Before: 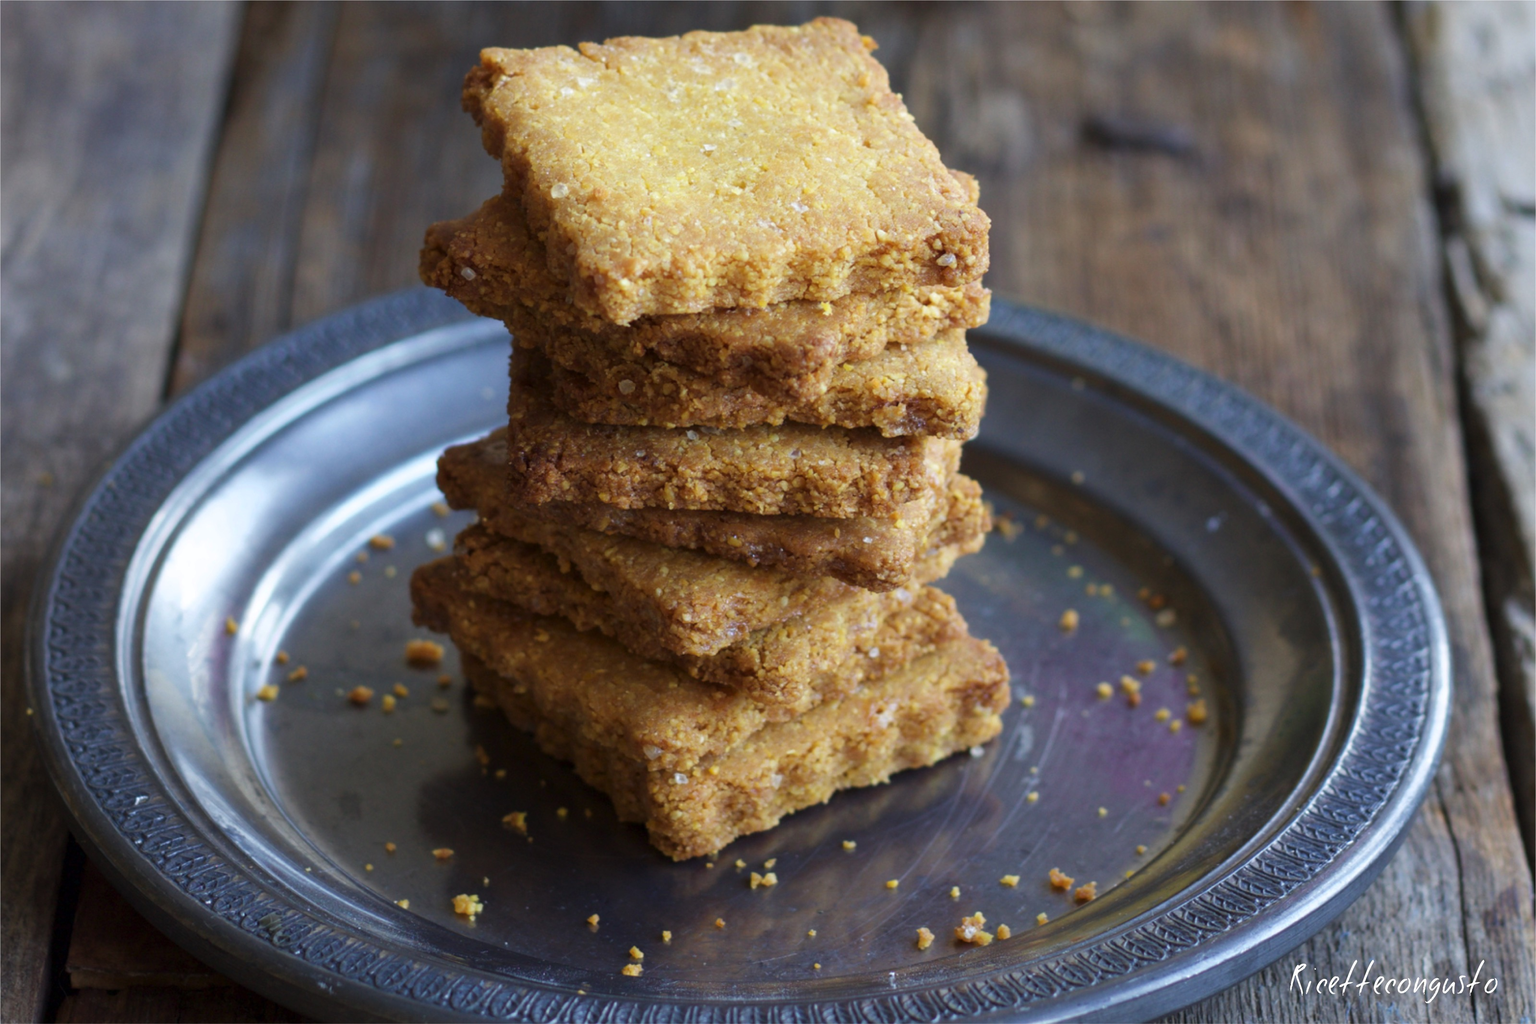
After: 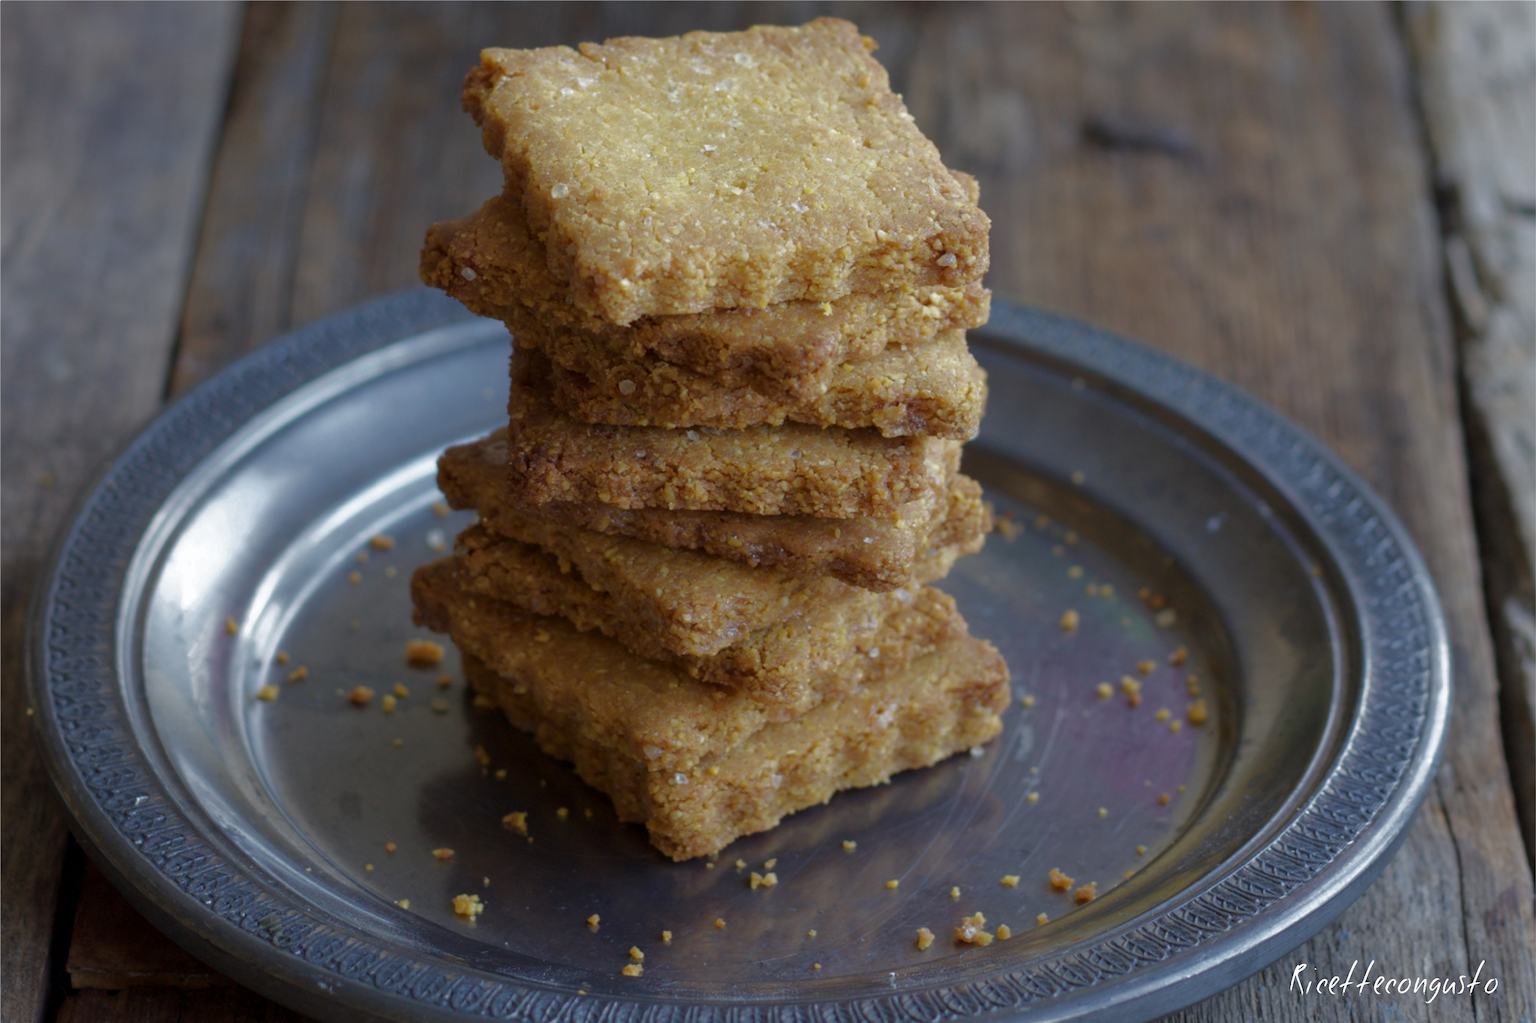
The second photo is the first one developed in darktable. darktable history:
exposure: compensate highlight preservation false
base curve: curves: ch0 [(0, 0) (0.841, 0.609) (1, 1)]
